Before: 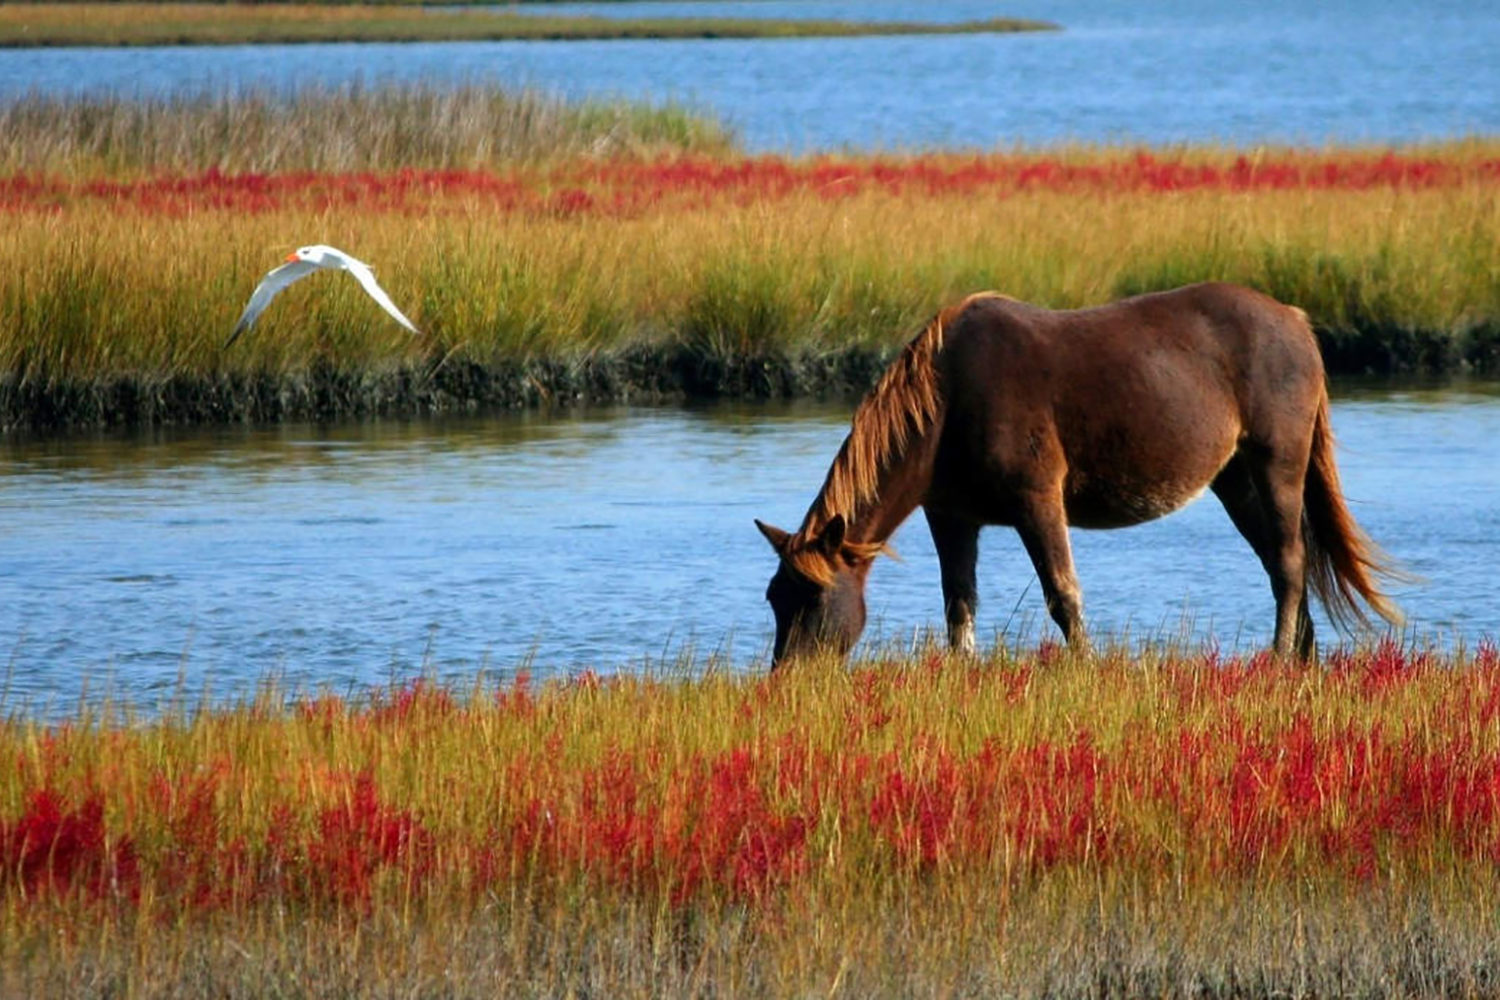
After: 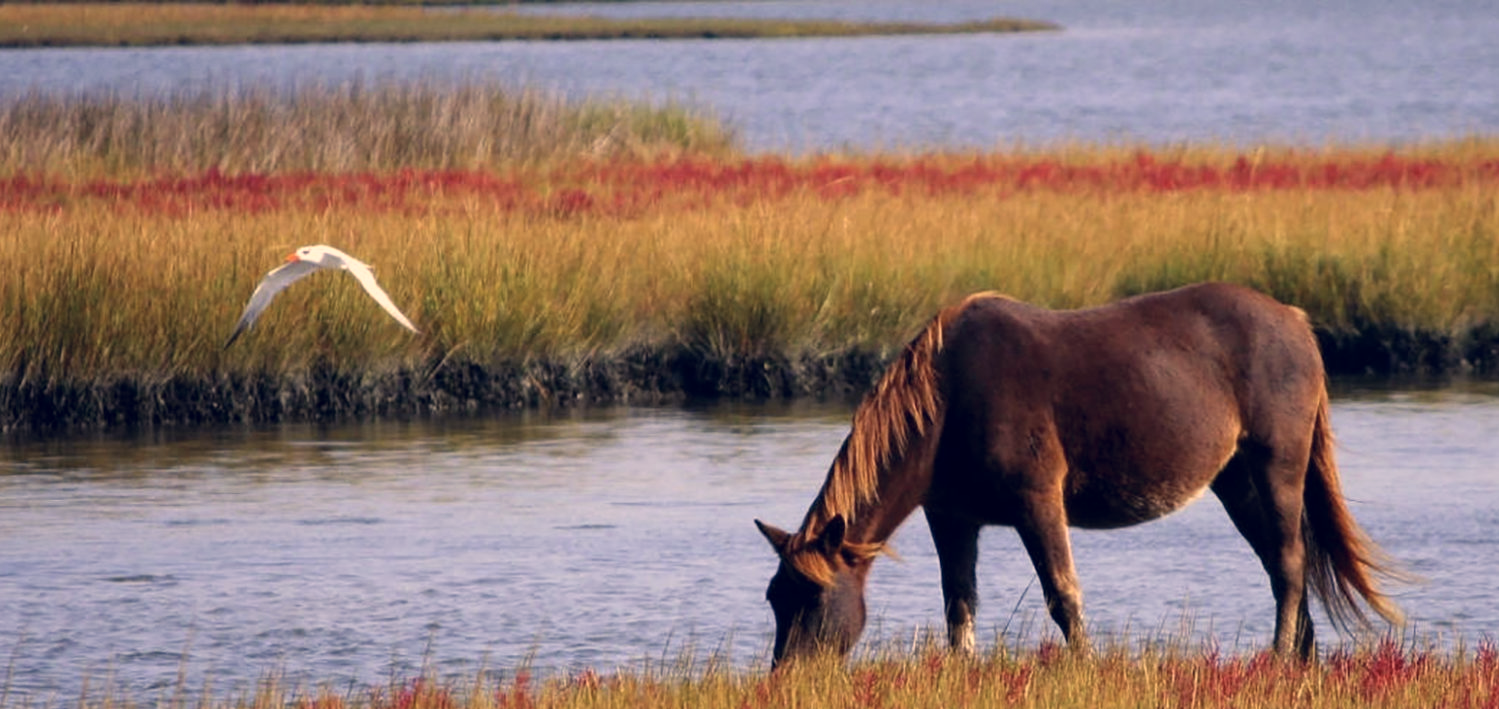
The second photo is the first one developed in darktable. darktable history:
color correction: highlights a* 19.62, highlights b* 28.08, shadows a* 3.38, shadows b* -17.74, saturation 0.734
crop: right 0%, bottom 29.087%
